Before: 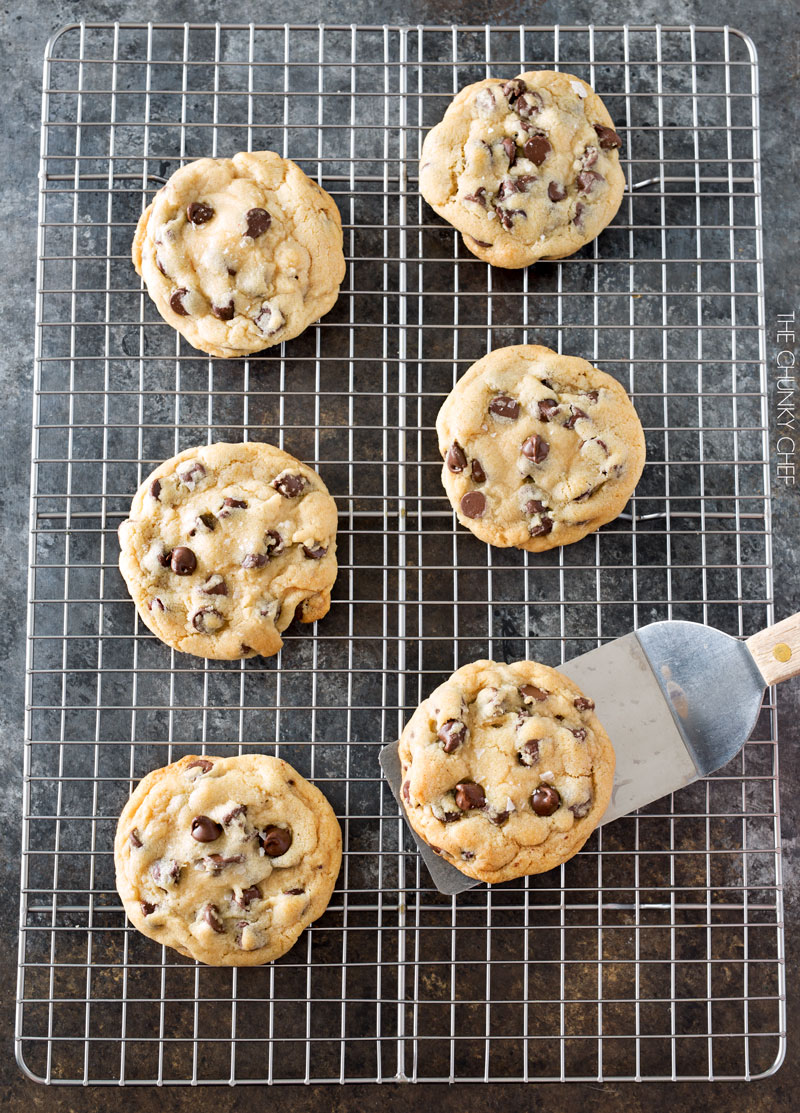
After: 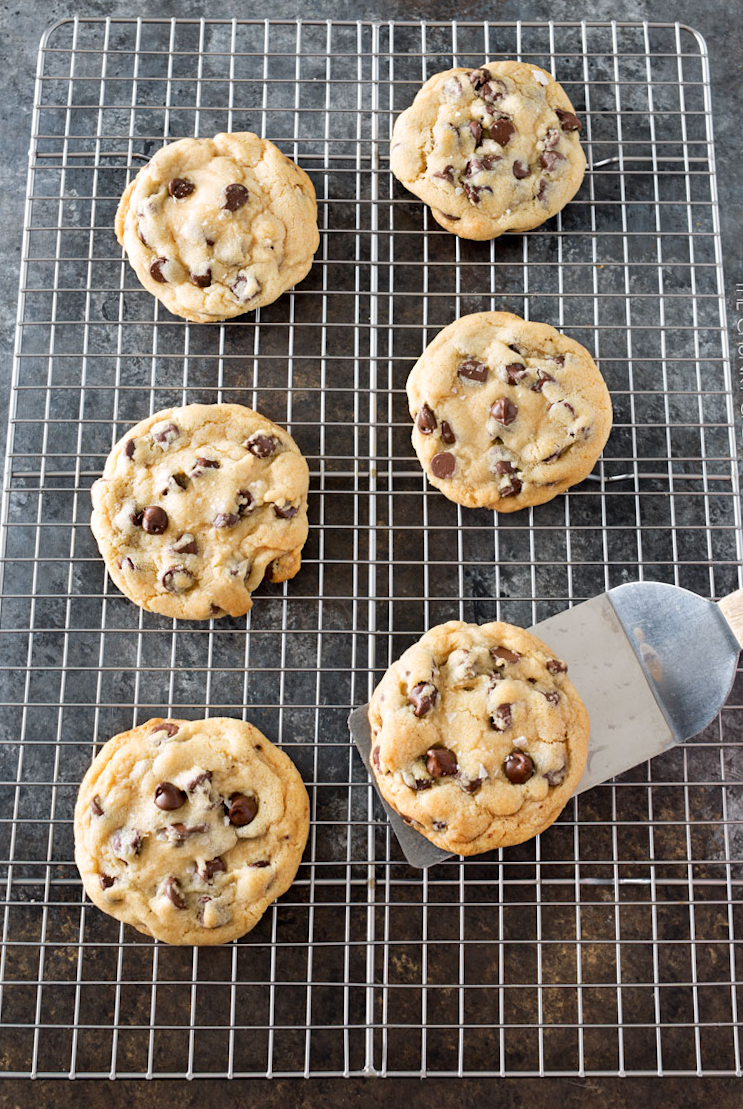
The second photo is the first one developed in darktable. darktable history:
rotate and perspective: rotation 0.215°, lens shift (vertical) -0.139, crop left 0.069, crop right 0.939, crop top 0.002, crop bottom 0.996
bloom: size 3%, threshold 100%, strength 0%
